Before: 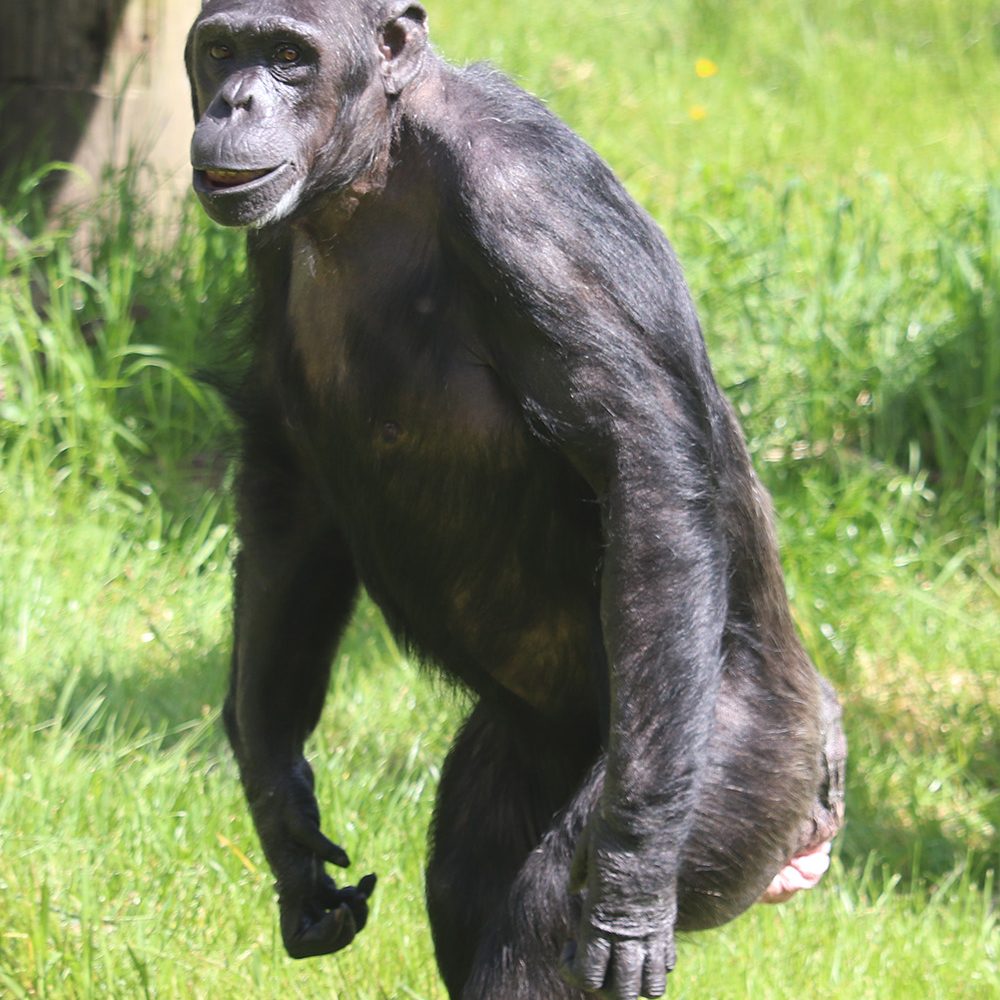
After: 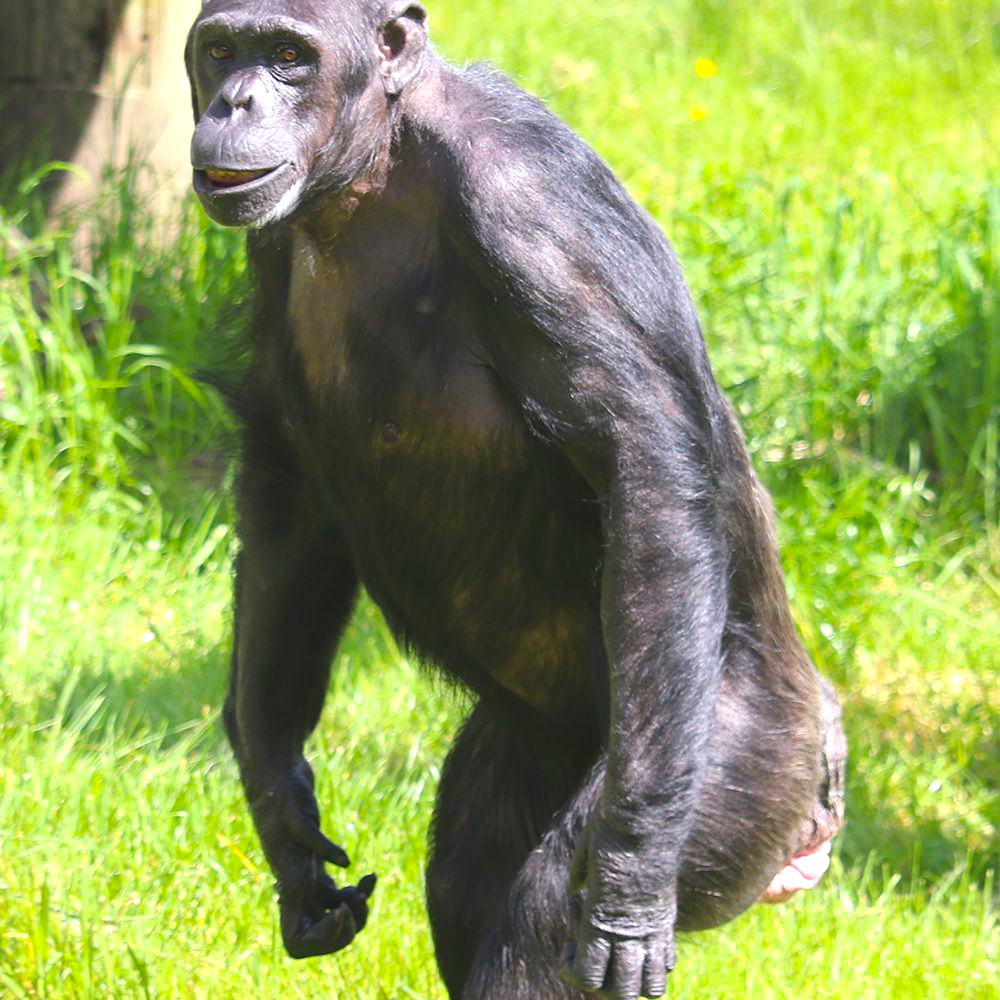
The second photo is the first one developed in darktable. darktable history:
color balance rgb: perceptual saturation grading › global saturation 17.257%, perceptual brilliance grading › global brilliance 9.249%, perceptual brilliance grading › shadows 15.563%, global vibrance 20%
